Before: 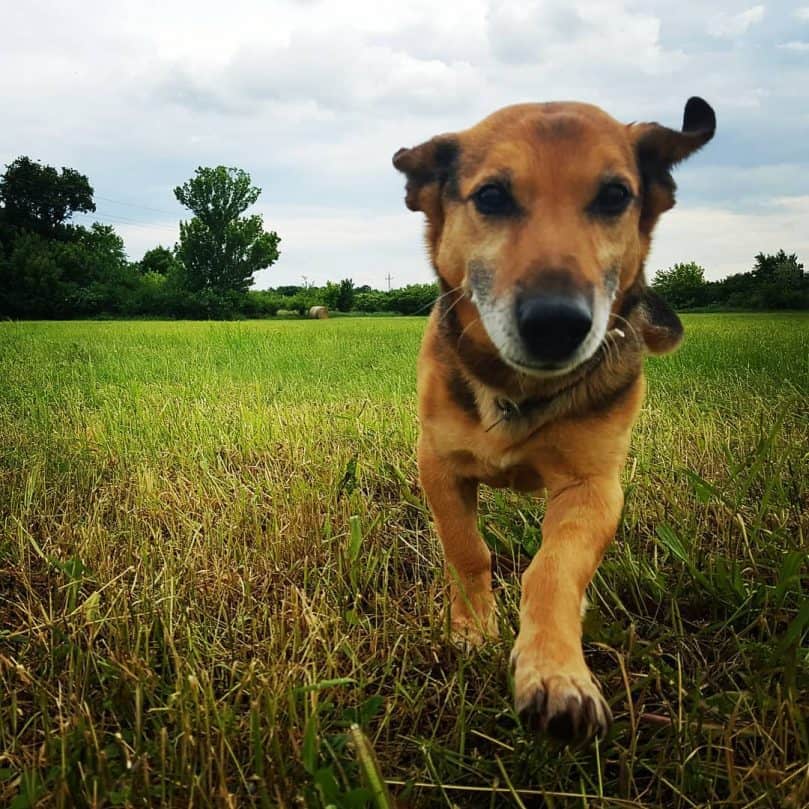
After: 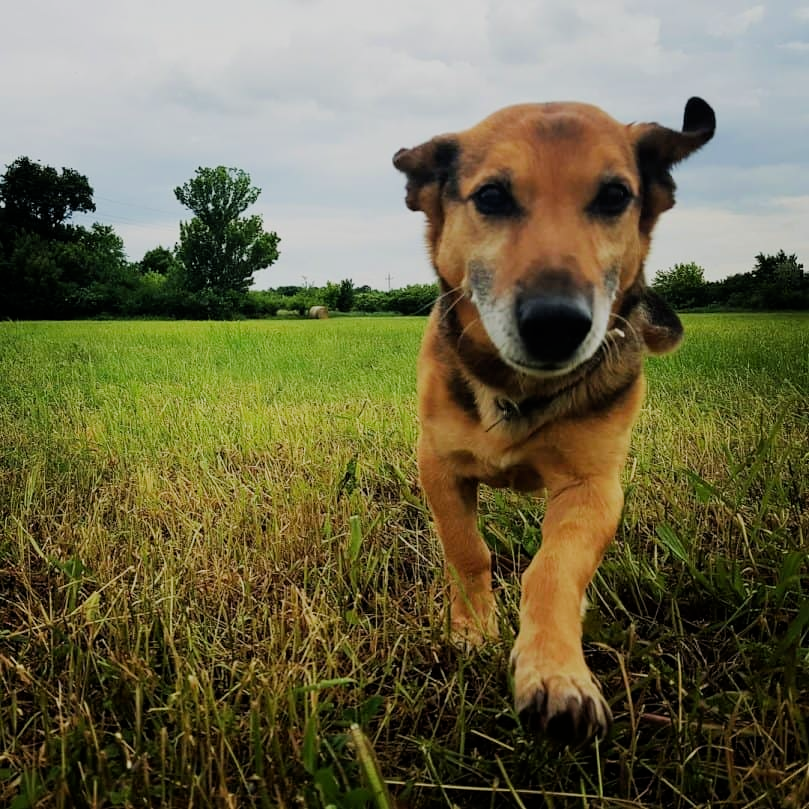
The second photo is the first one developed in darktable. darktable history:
filmic rgb: black relative exposure -7.65 EV, white relative exposure 4.56 EV, threshold 5.97 EV, hardness 3.61, enable highlight reconstruction true
